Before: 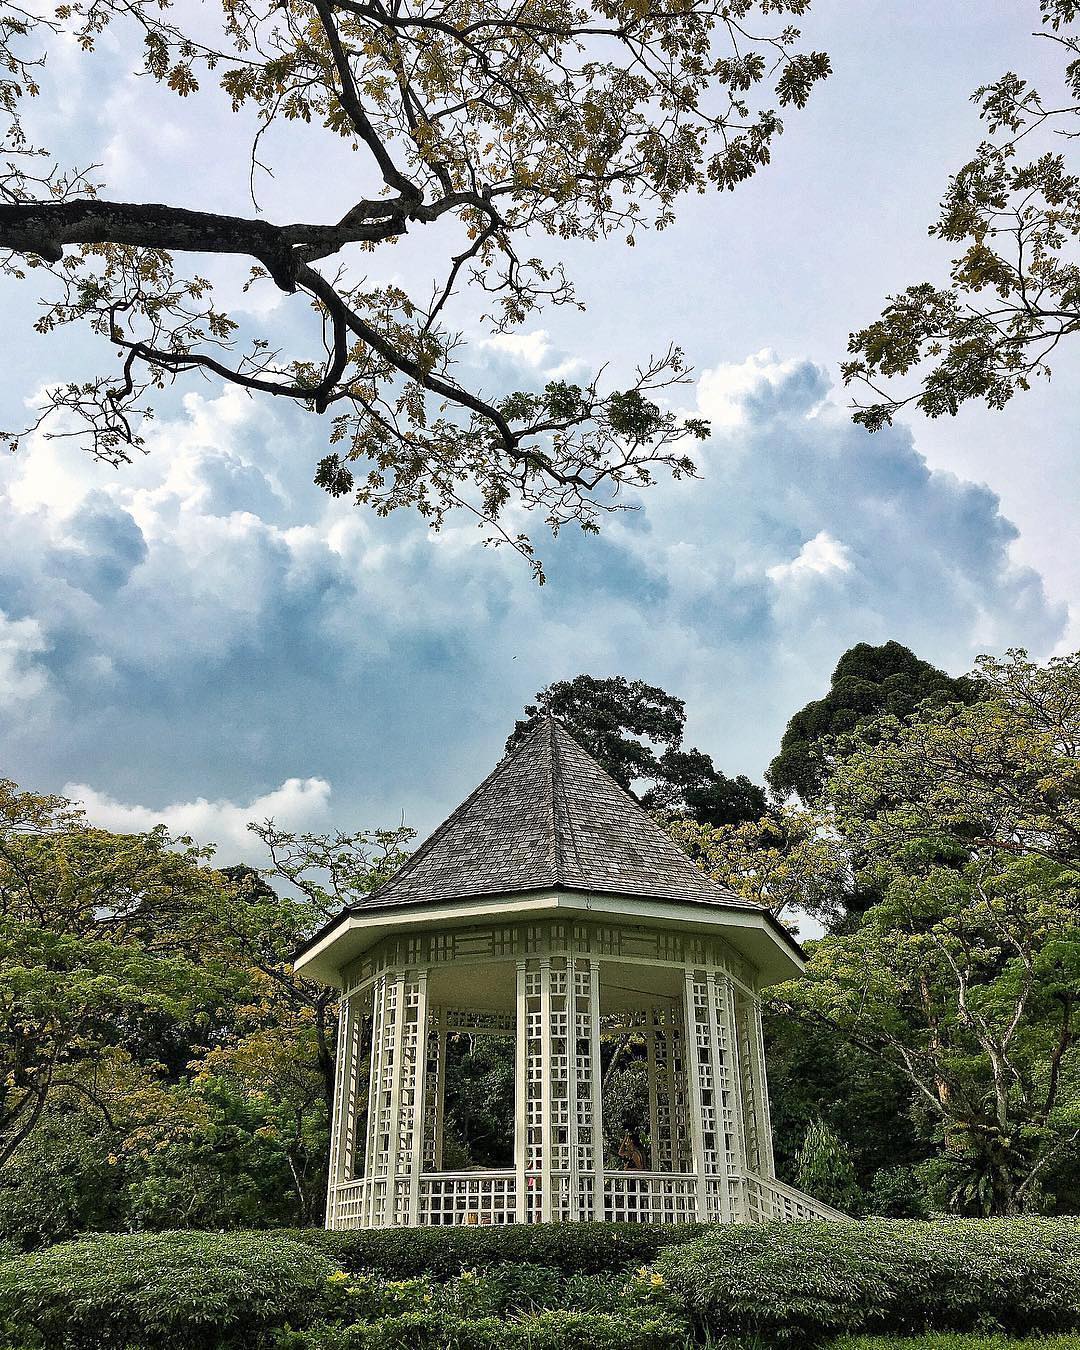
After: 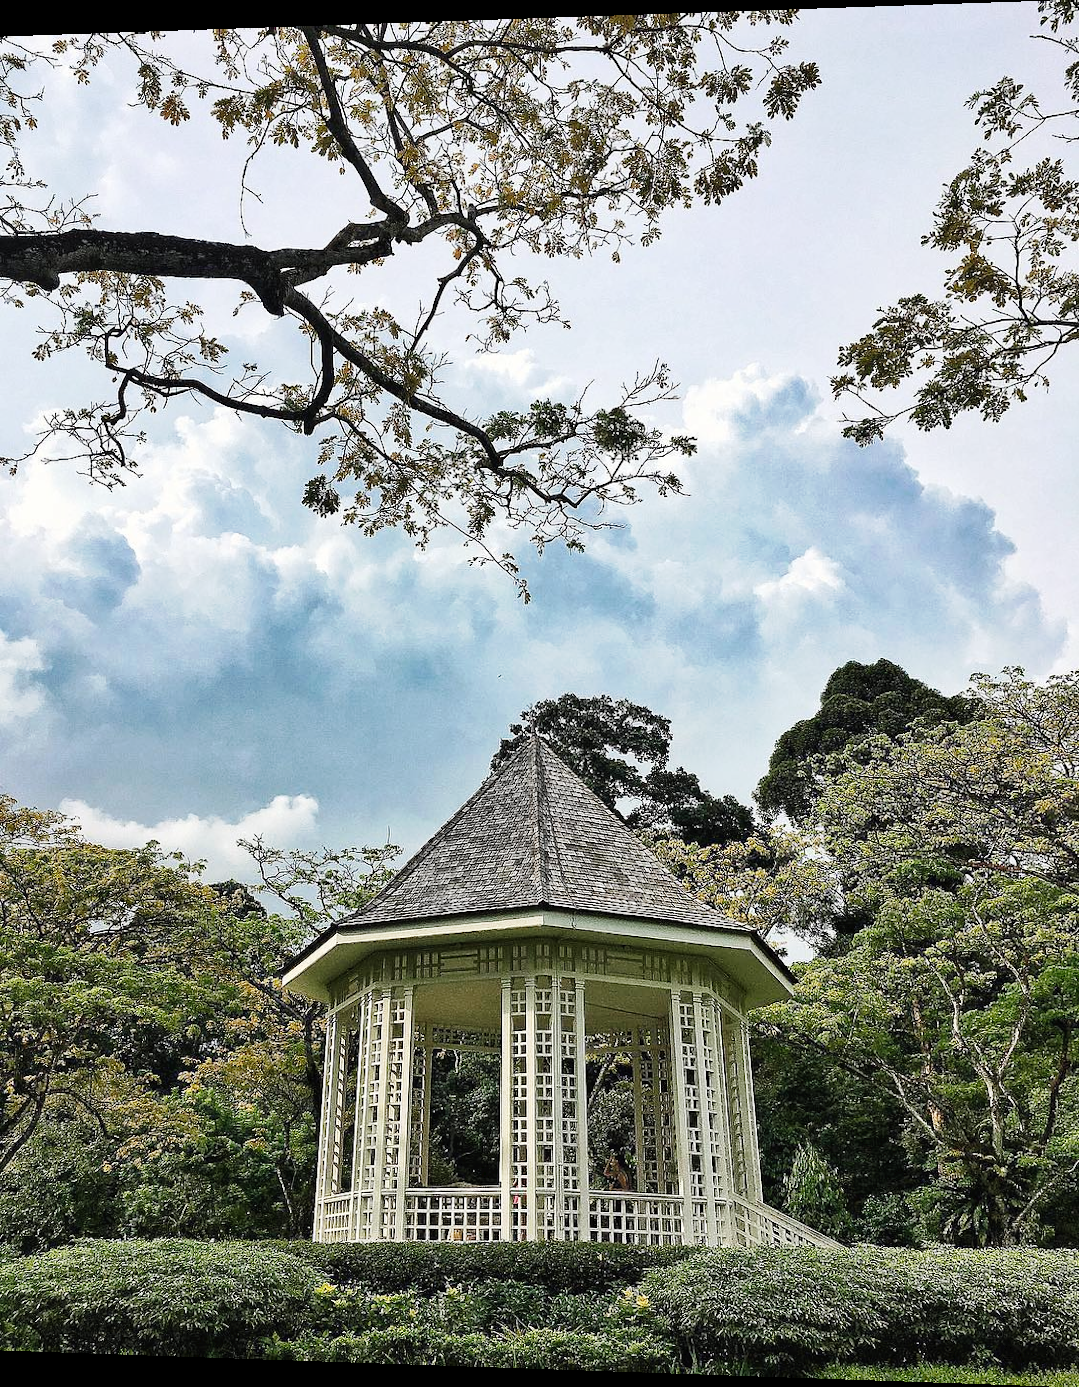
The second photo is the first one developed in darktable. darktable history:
rotate and perspective: lens shift (horizontal) -0.055, automatic cropping off
tone curve: curves: ch0 [(0, 0) (0.003, 0.019) (0.011, 0.019) (0.025, 0.026) (0.044, 0.043) (0.069, 0.066) (0.1, 0.095) (0.136, 0.133) (0.177, 0.181) (0.224, 0.233) (0.277, 0.302) (0.335, 0.375) (0.399, 0.452) (0.468, 0.532) (0.543, 0.609) (0.623, 0.695) (0.709, 0.775) (0.801, 0.865) (0.898, 0.932) (1, 1)], preserve colors none
